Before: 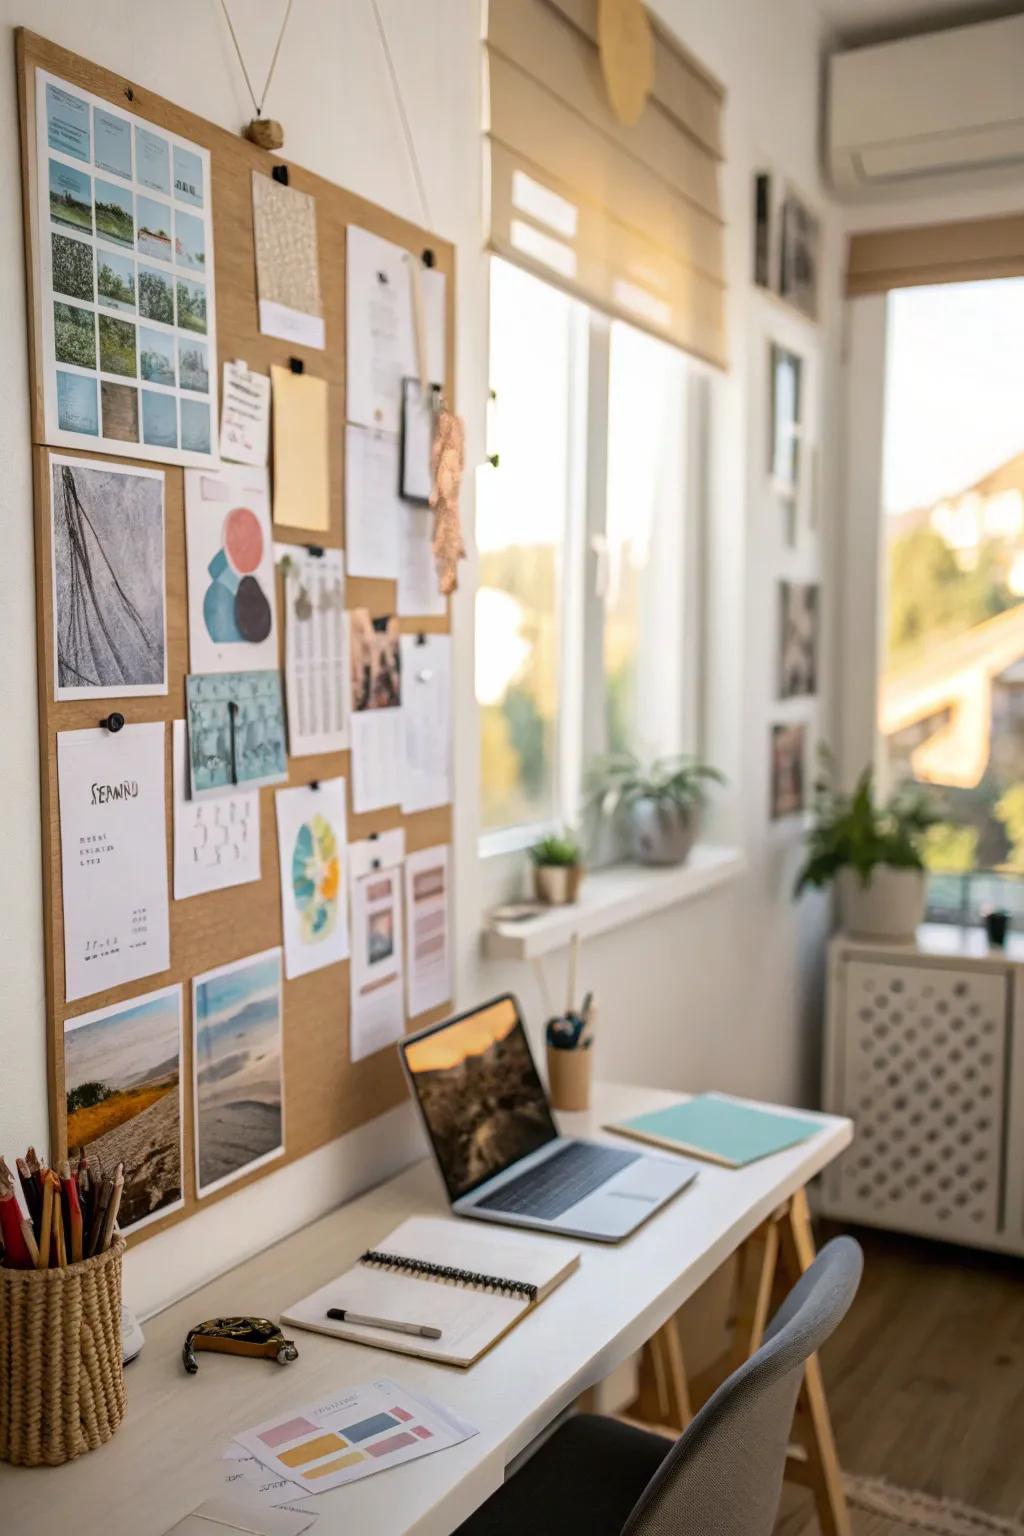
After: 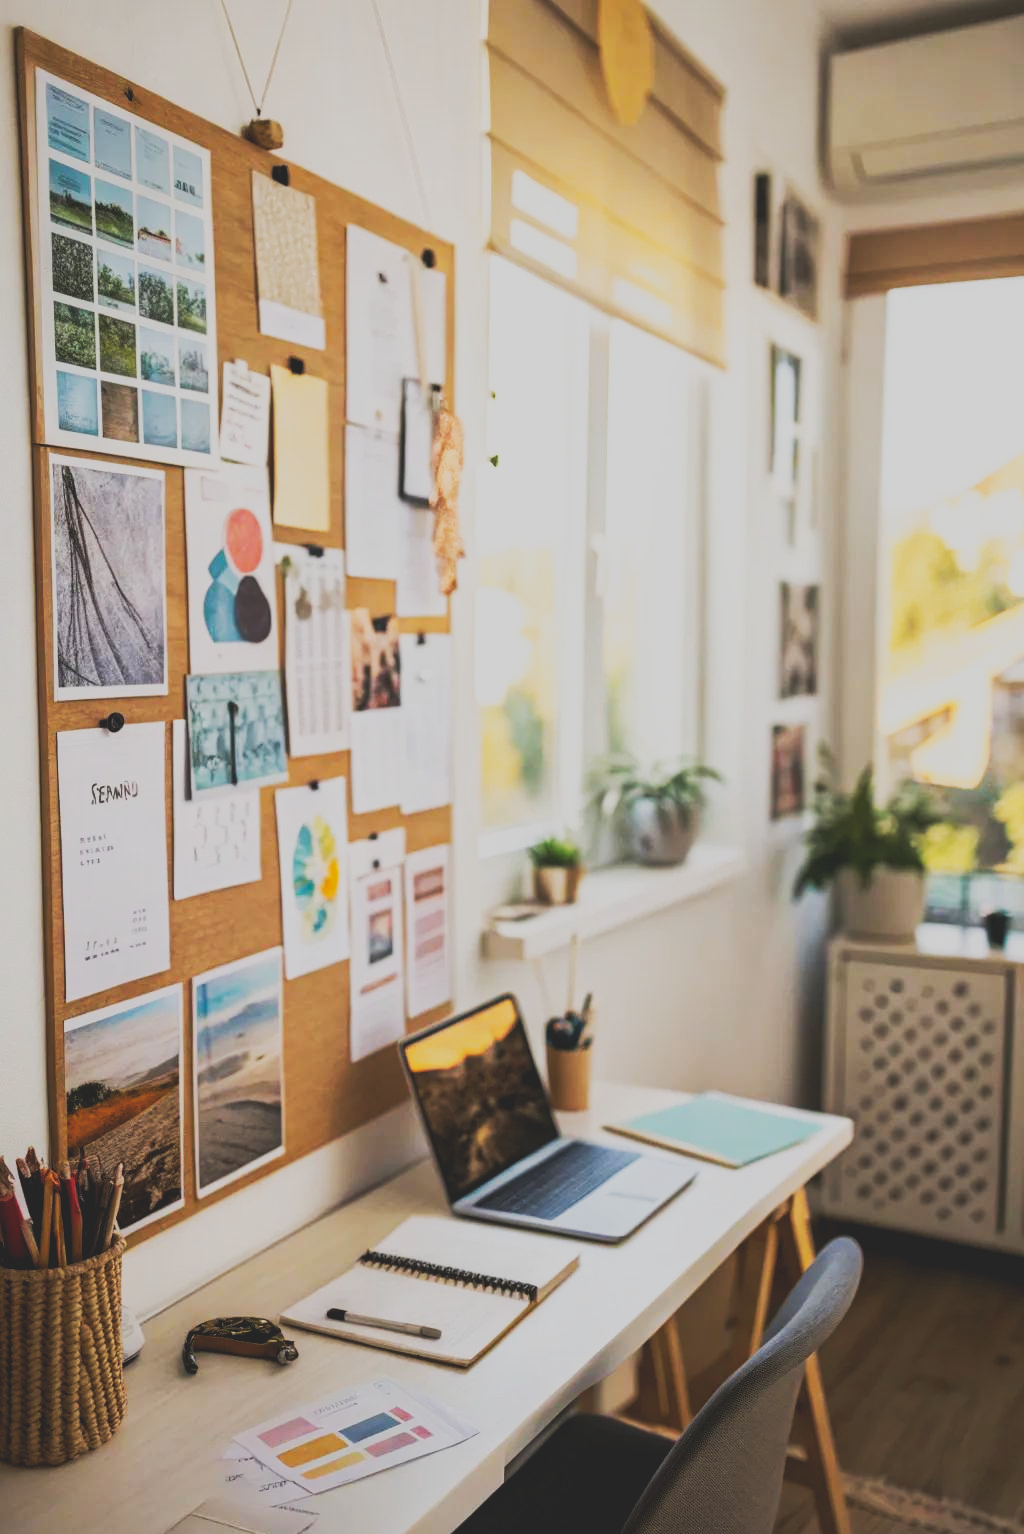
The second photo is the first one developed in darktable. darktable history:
crop: bottom 0.071%
color balance rgb: power › hue 330.23°, global offset › luminance -0.501%, perceptual saturation grading › global saturation 9.972%
tone curve: curves: ch0 [(0, 0.148) (0.191, 0.225) (0.39, 0.373) (0.669, 0.716) (0.847, 0.818) (1, 0.839)], preserve colors none
